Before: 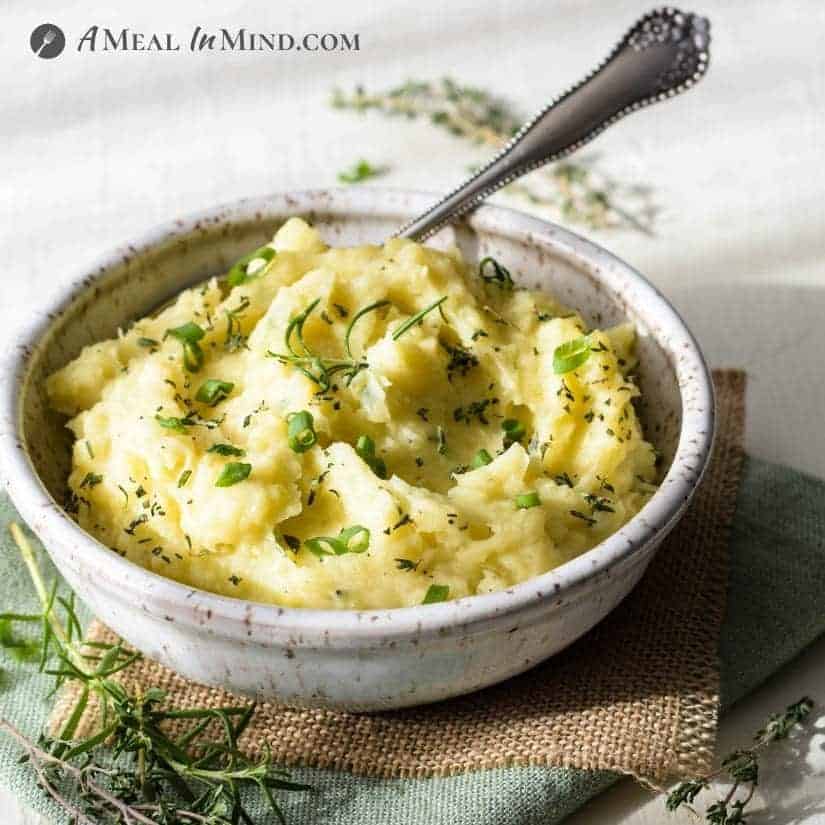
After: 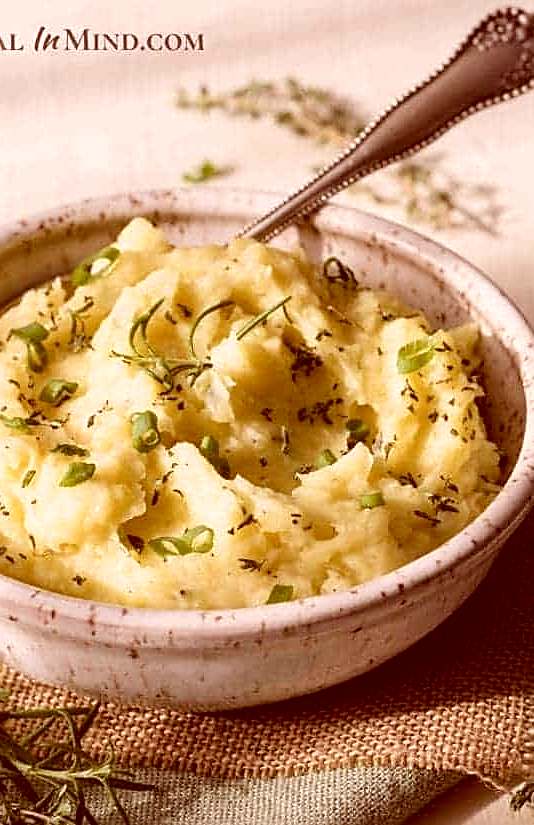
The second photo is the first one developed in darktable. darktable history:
exposure: compensate highlight preservation false
color correction: highlights a* 9.11, highlights b* 8.85, shadows a* 39.7, shadows b* 39.85, saturation 0.782
sharpen: on, module defaults
crop and rotate: left 18.916%, right 16.3%
